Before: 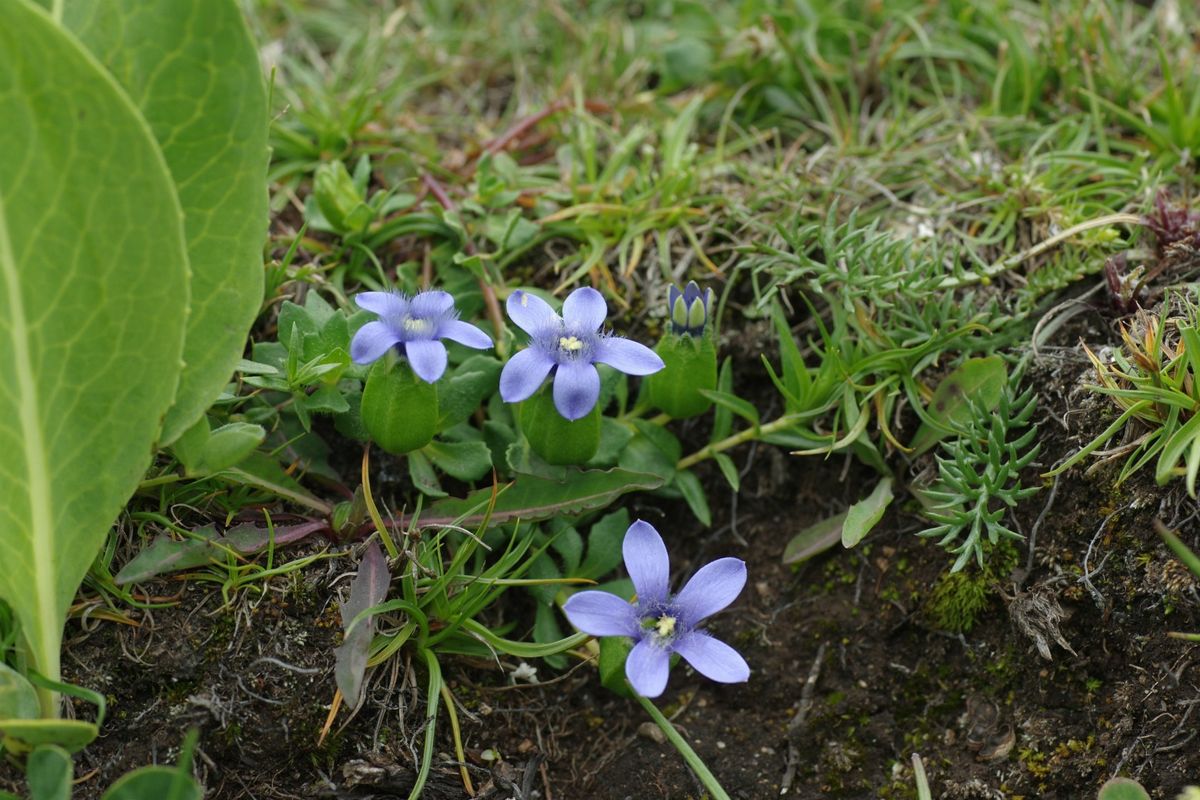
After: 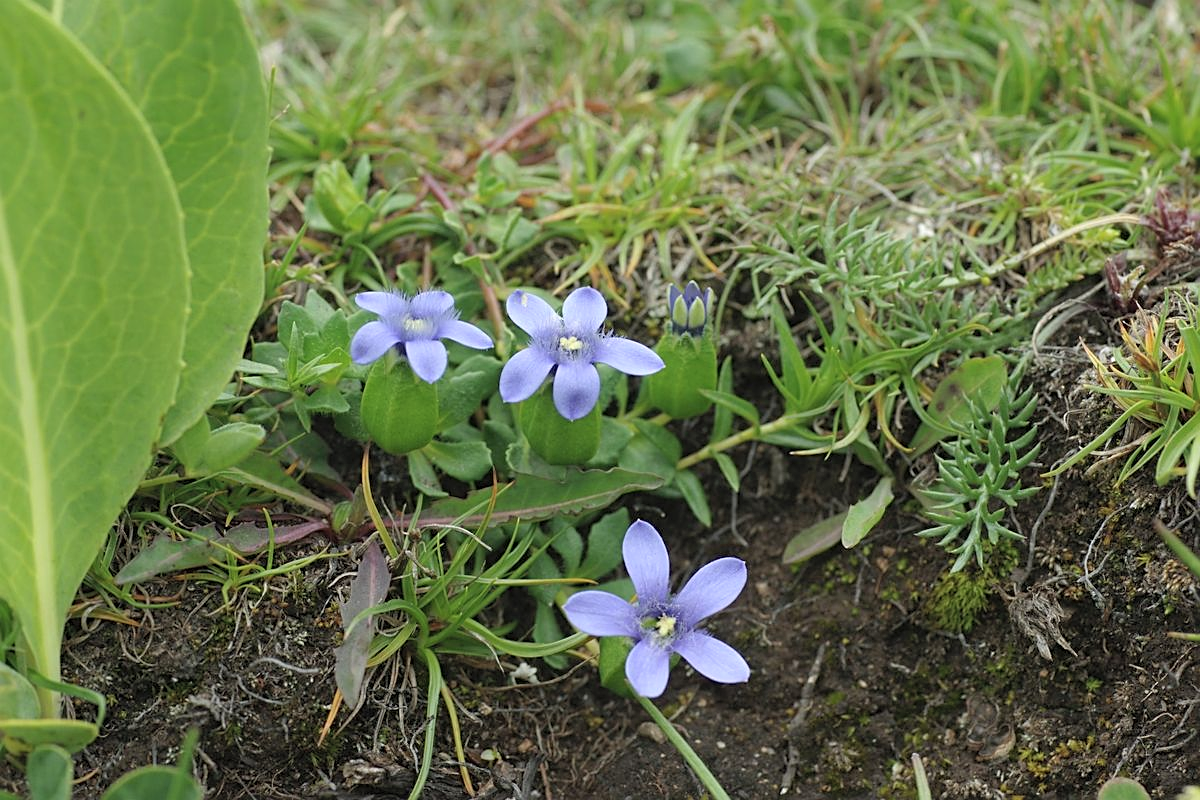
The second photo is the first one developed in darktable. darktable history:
contrast brightness saturation: brightness 0.149
sharpen: on, module defaults
color correction: highlights a* -0.096, highlights b* 0.137
